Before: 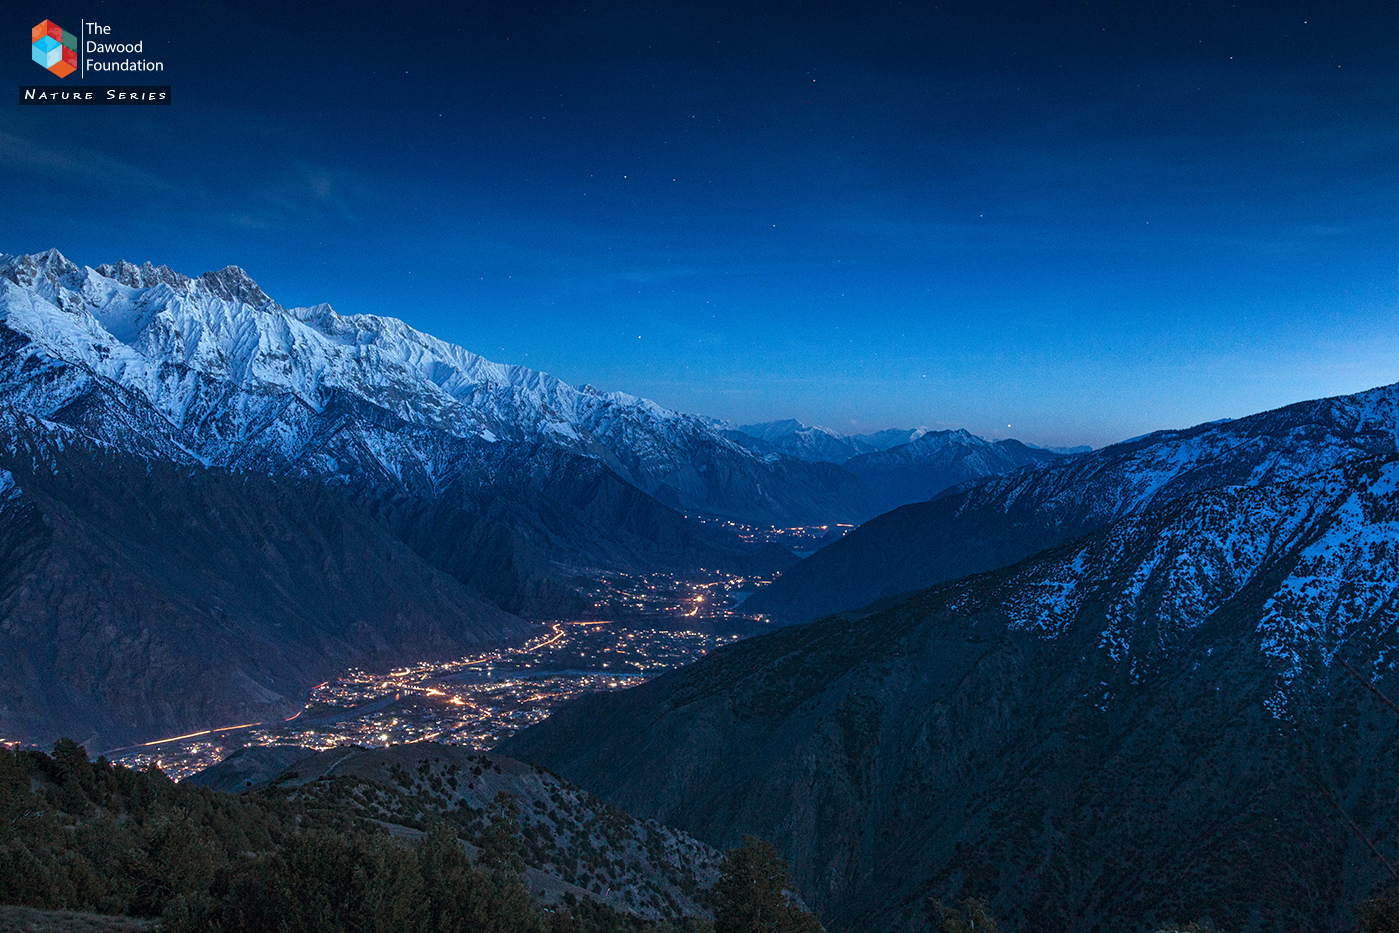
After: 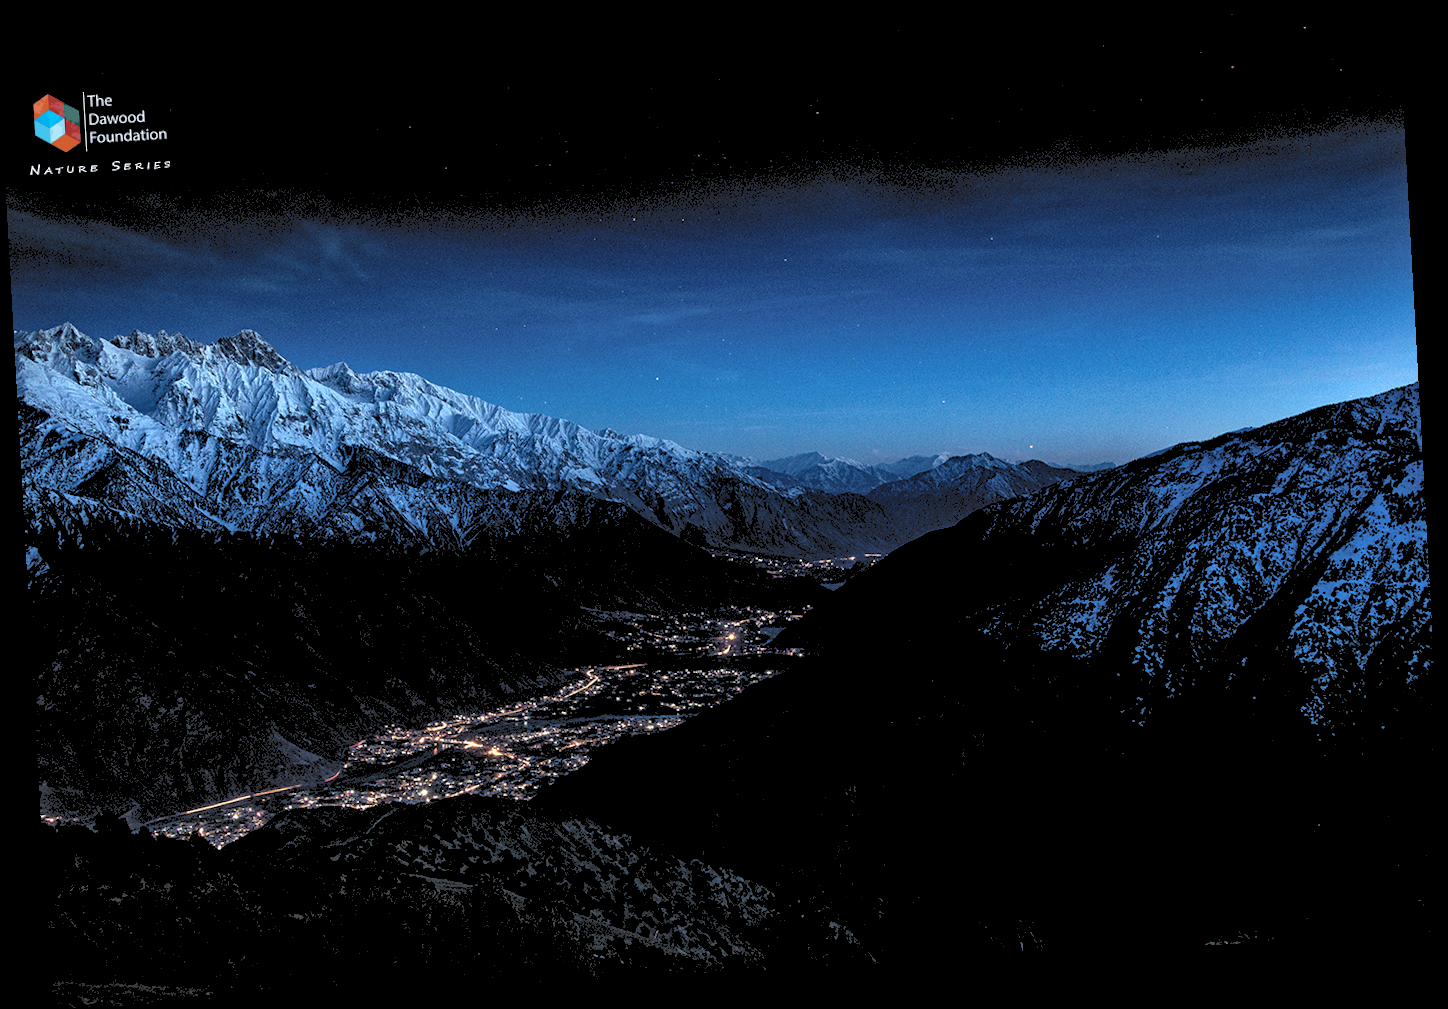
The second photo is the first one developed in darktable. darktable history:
local contrast: mode bilateral grid, contrast 20, coarseness 20, detail 150%, midtone range 0.2
rgb levels: levels [[0.034, 0.472, 0.904], [0, 0.5, 1], [0, 0.5, 1]]
rotate and perspective: rotation -3.18°, automatic cropping off
tone curve: curves: ch0 [(0, 0) (0.003, 0.126) (0.011, 0.129) (0.025, 0.133) (0.044, 0.143) (0.069, 0.155) (0.1, 0.17) (0.136, 0.189) (0.177, 0.217) (0.224, 0.25) (0.277, 0.293) (0.335, 0.346) (0.399, 0.398) (0.468, 0.456) (0.543, 0.517) (0.623, 0.583) (0.709, 0.659) (0.801, 0.756) (0.898, 0.856) (1, 1)], preserve colors none
